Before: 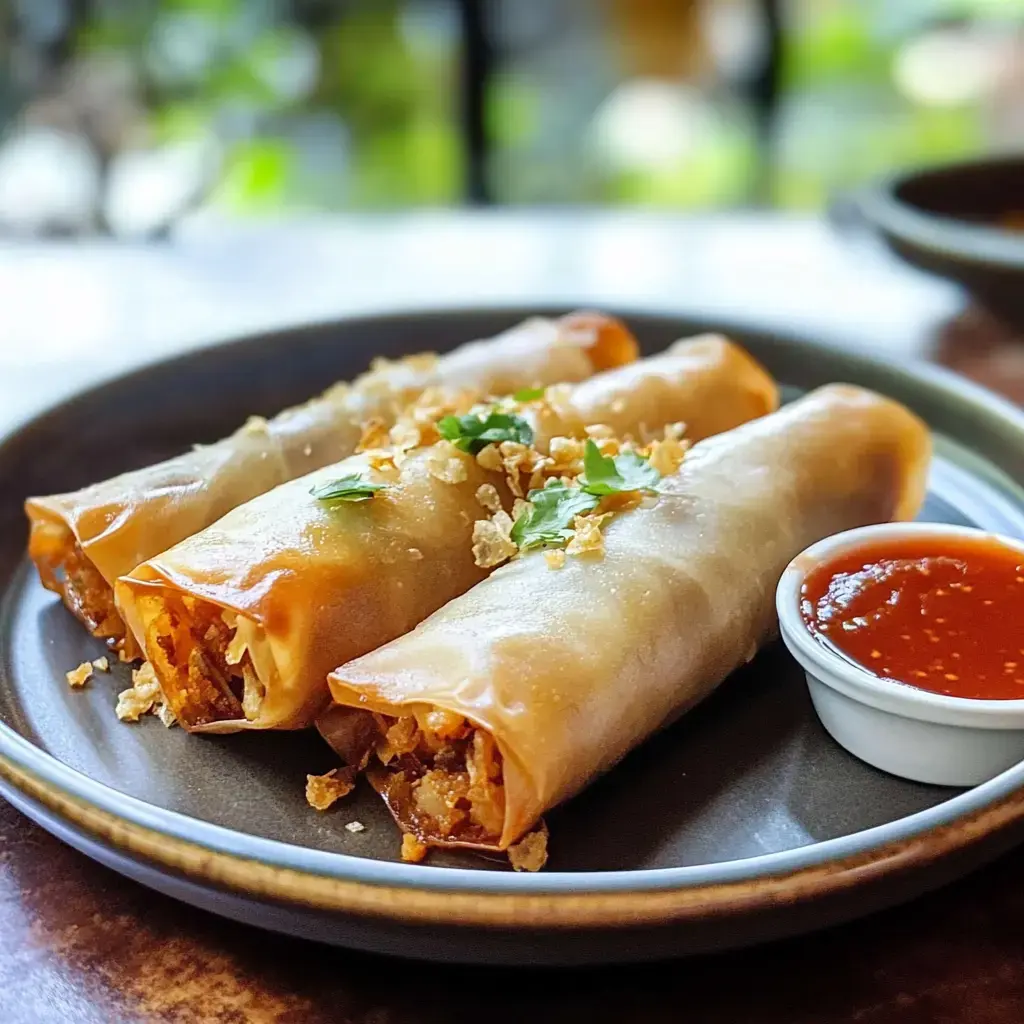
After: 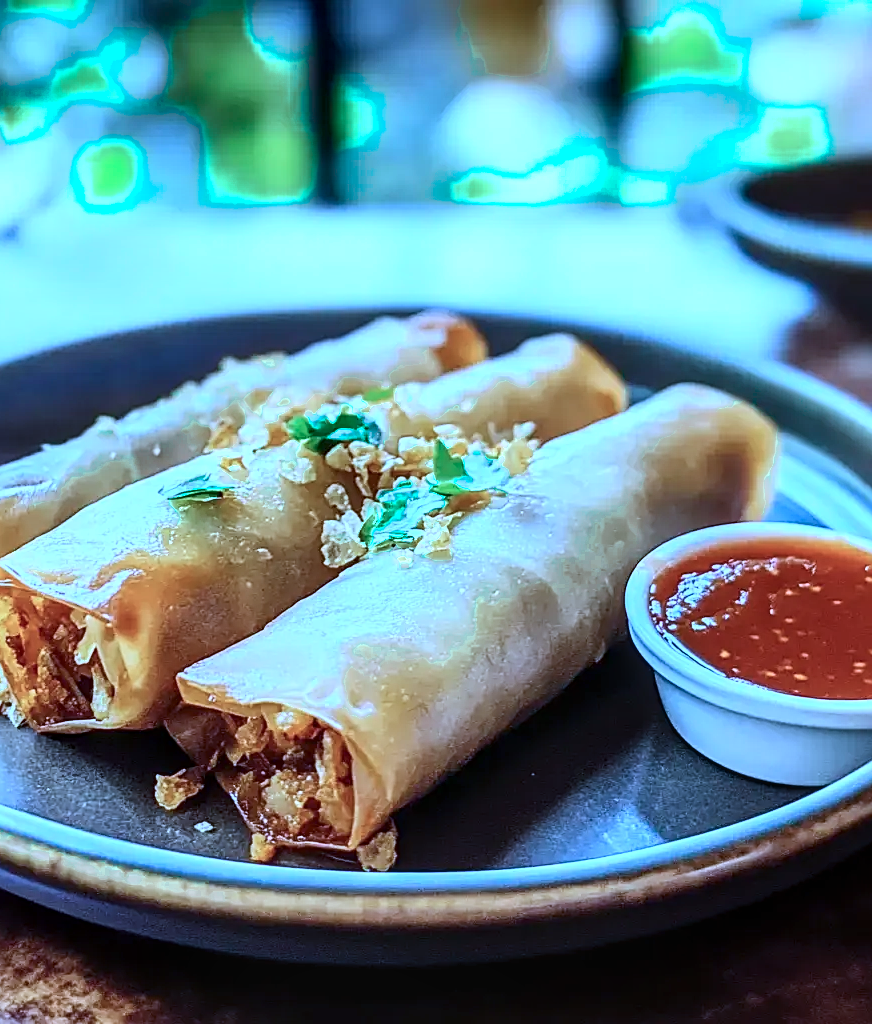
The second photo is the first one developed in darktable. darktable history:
crop and rotate: left 14.809%
local contrast: on, module defaults
contrast brightness saturation: contrast 0.238, brightness 0.093
sharpen: on, module defaults
exposure: black level correction 0.001, exposure -0.124 EV, compensate highlight preservation false
color calibration: illuminant as shot in camera, x 0.444, y 0.412, temperature 2915.36 K
color zones: curves: ch0 [(0.25, 0.5) (0.423, 0.5) (0.443, 0.5) (0.521, 0.756) (0.568, 0.5) (0.576, 0.5) (0.75, 0.5)]; ch1 [(0.25, 0.5) (0.423, 0.5) (0.443, 0.5) (0.539, 0.873) (0.624, 0.565) (0.631, 0.5) (0.75, 0.5)]
